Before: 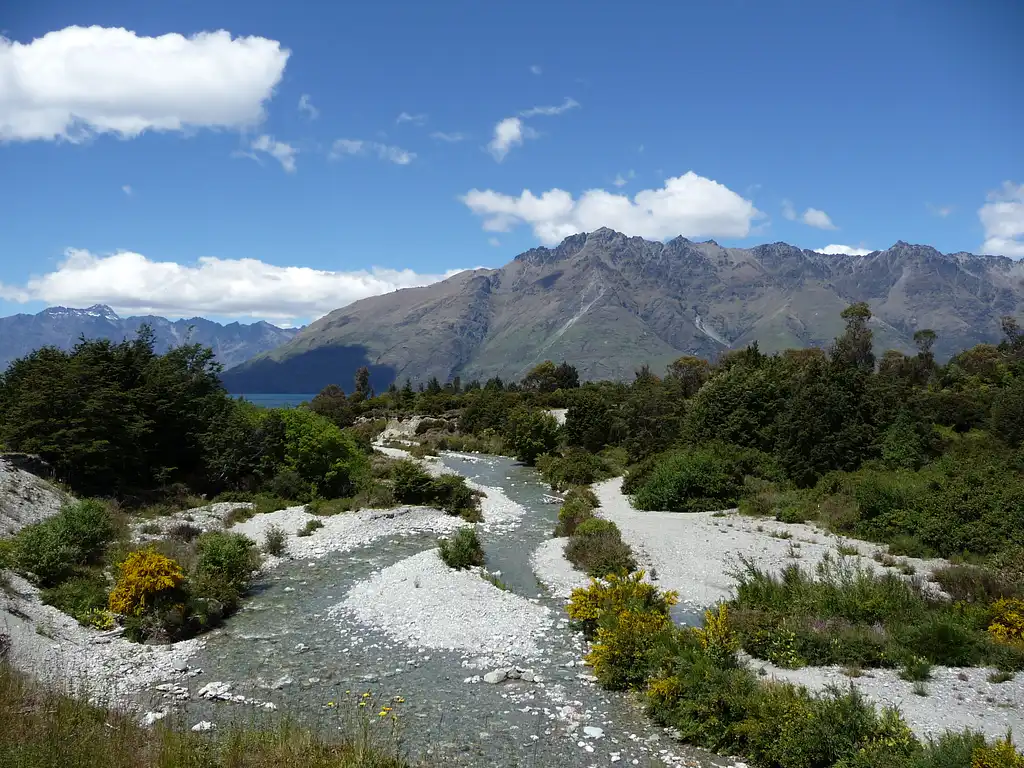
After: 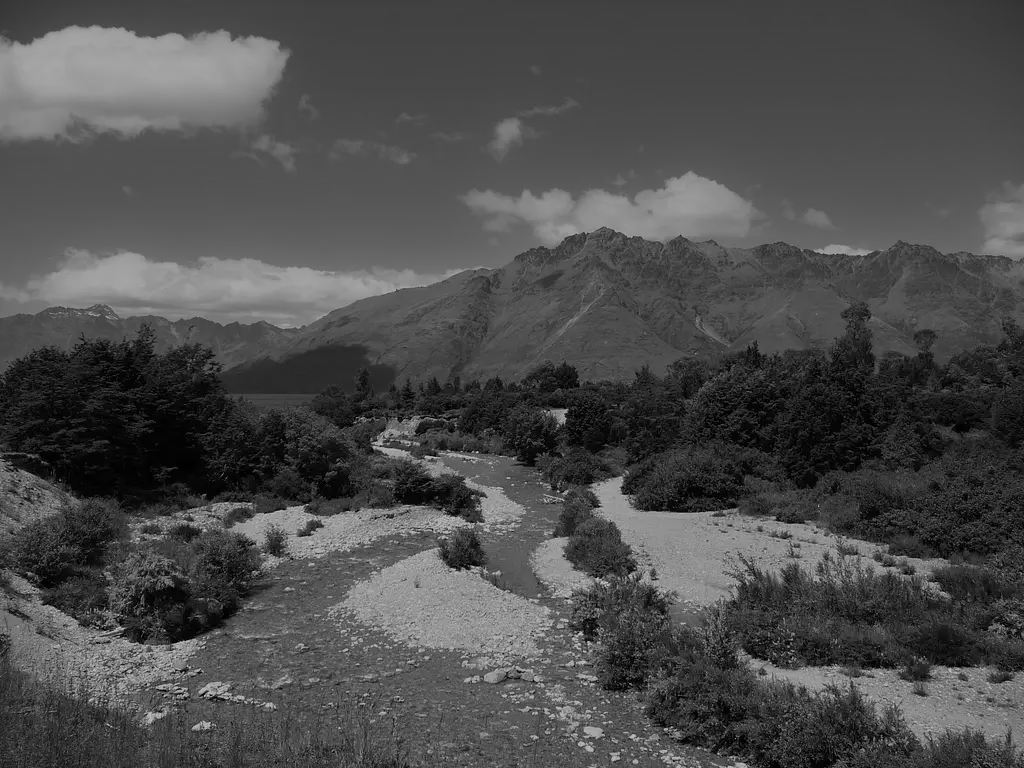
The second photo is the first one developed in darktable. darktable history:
monochrome: a 79.32, b 81.83, size 1.1
color calibration: illuminant Planckian (black body), x 0.378, y 0.375, temperature 4065 K
